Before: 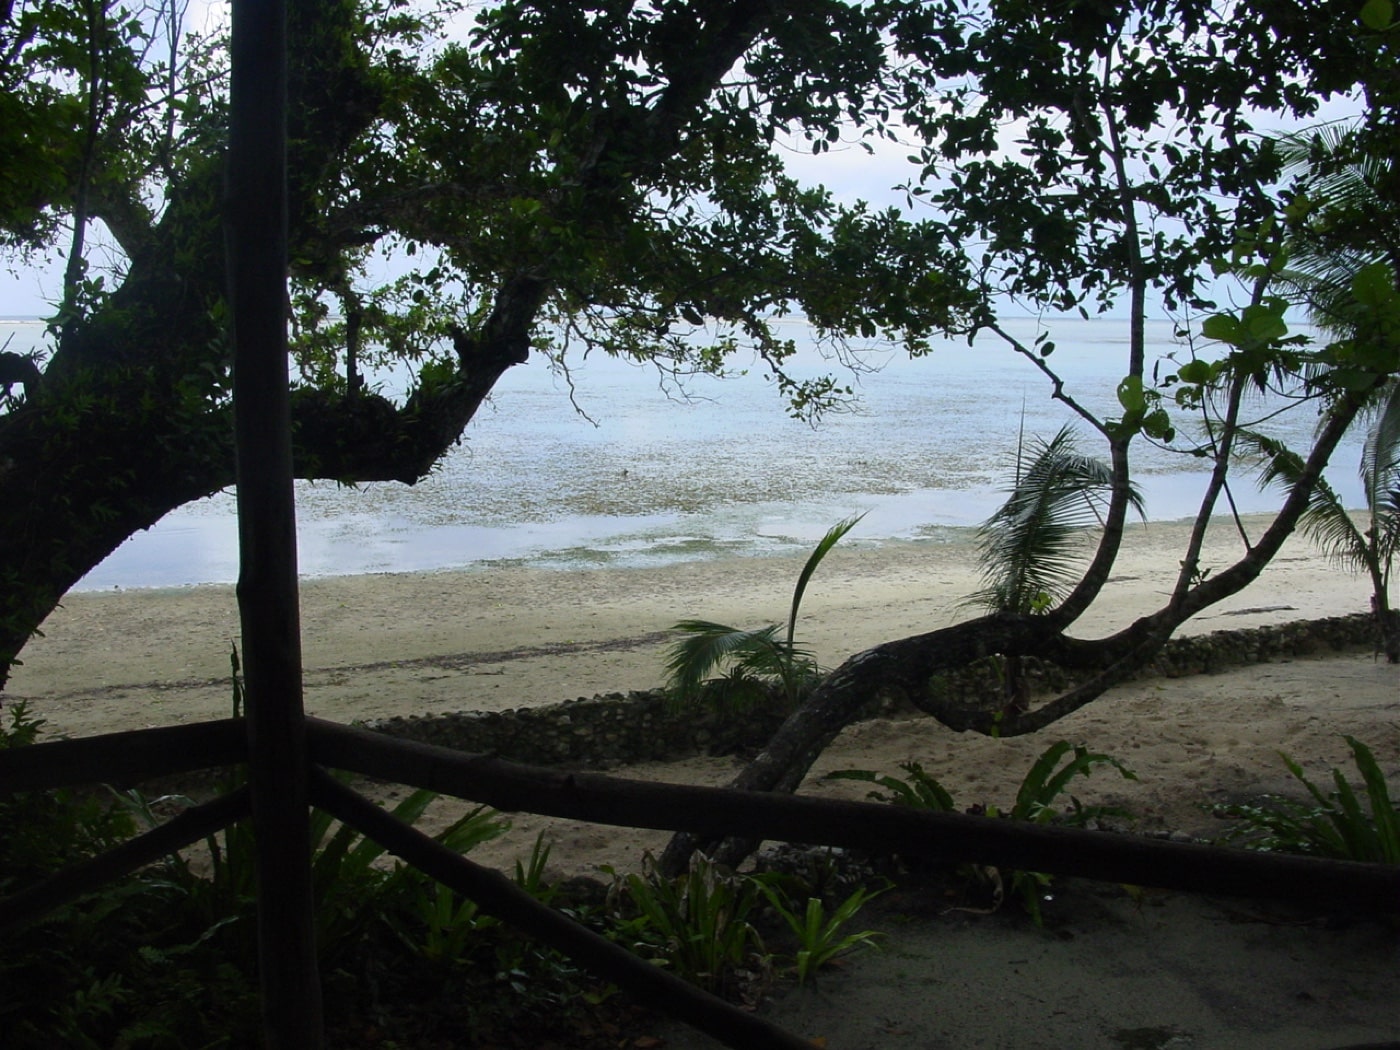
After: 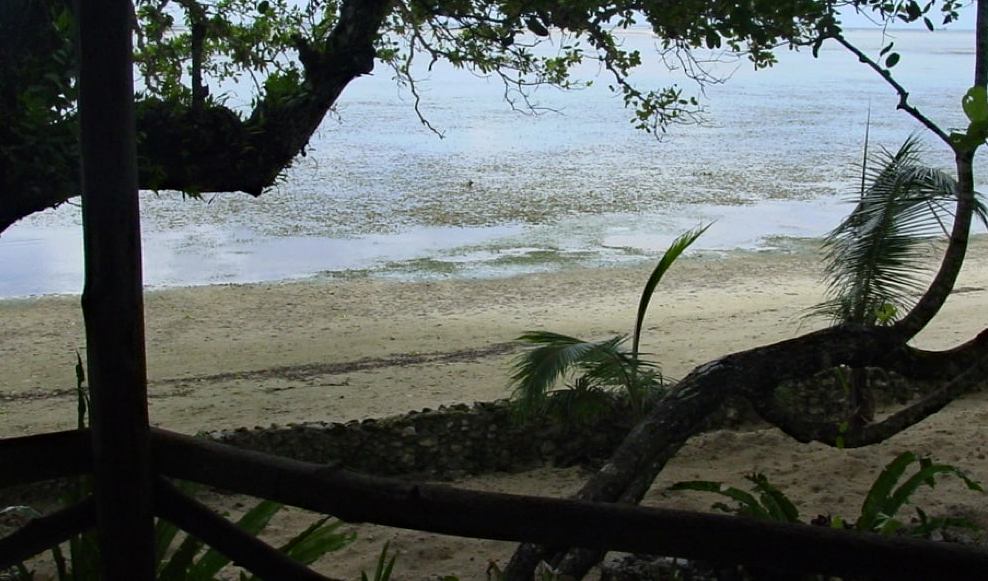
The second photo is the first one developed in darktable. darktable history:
crop: left 11.123%, top 27.61%, right 18.3%, bottom 17.034%
local contrast: mode bilateral grid, contrast 20, coarseness 50, detail 102%, midtone range 0.2
haze removal: compatibility mode true, adaptive false
